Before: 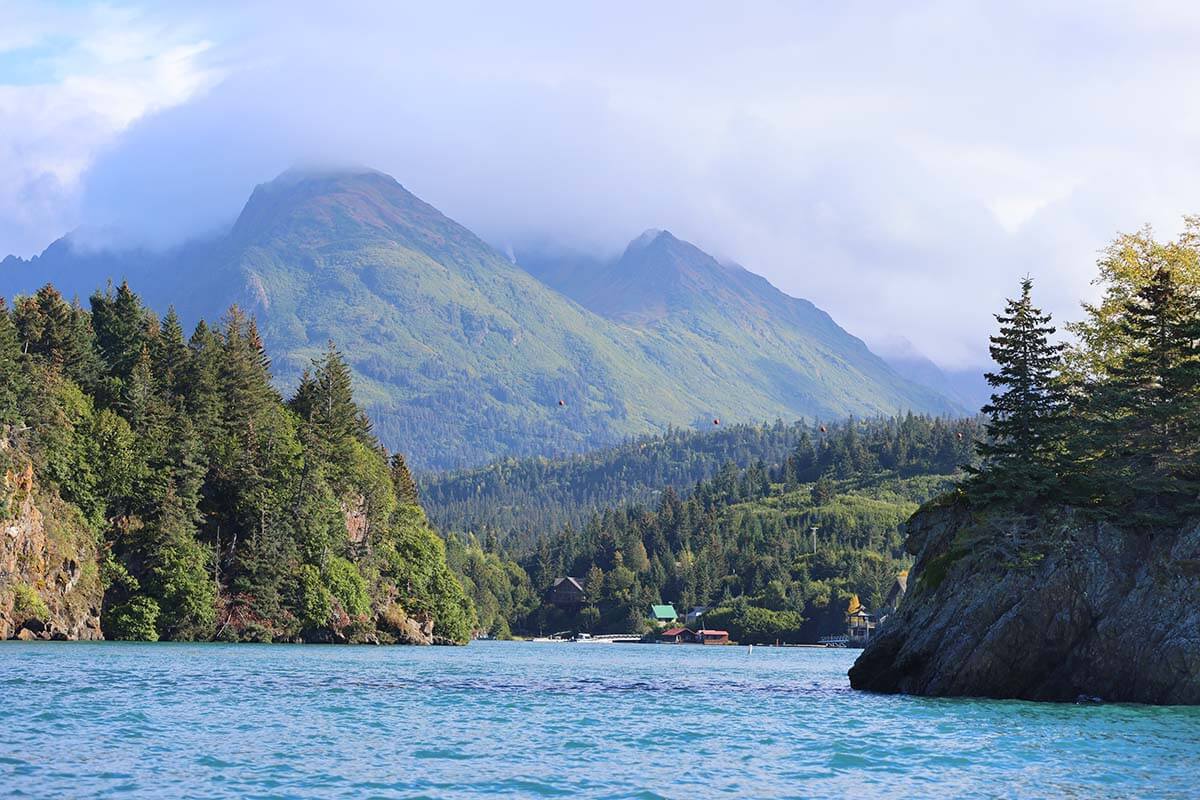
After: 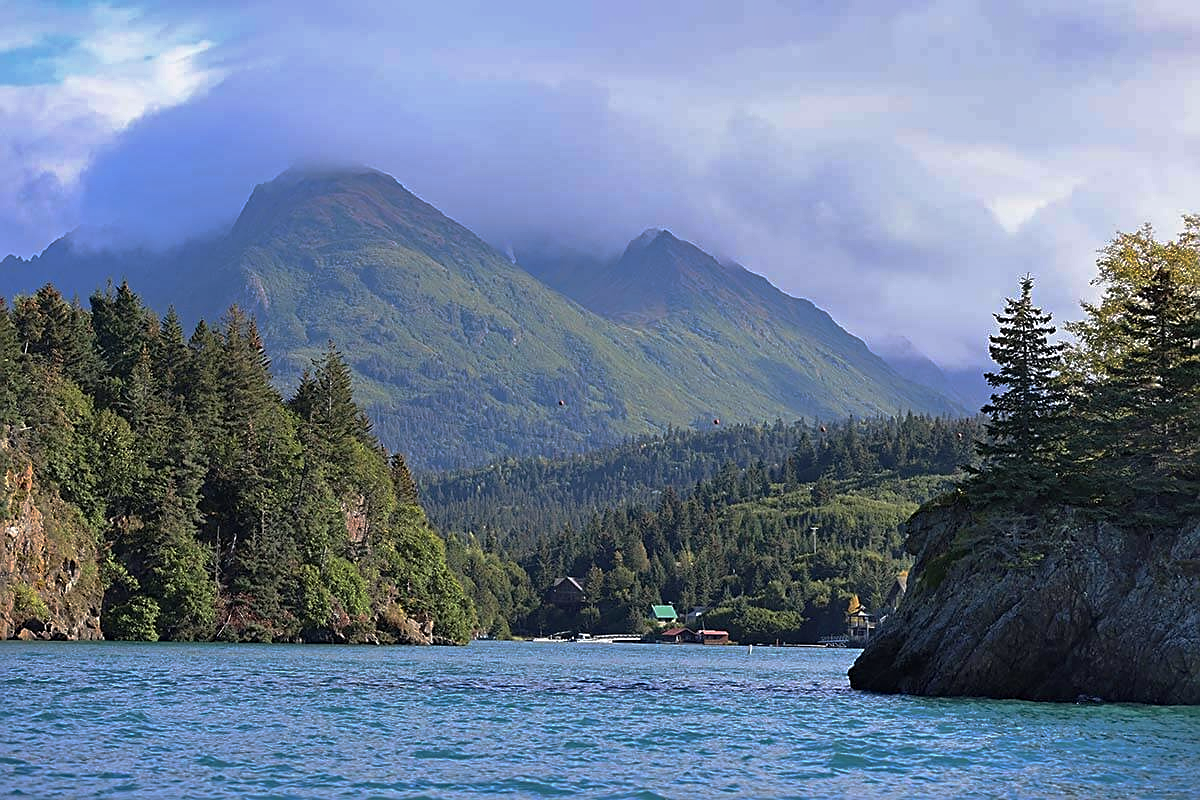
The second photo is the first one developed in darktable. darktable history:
base curve: curves: ch0 [(0, 0) (0.595, 0.418) (1, 1)], preserve colors none
haze removal: compatibility mode true, adaptive false
contrast brightness saturation: saturation -0.101
shadows and highlights: shadows 43.52, white point adjustment -1.52, soften with gaussian
sharpen: on, module defaults
